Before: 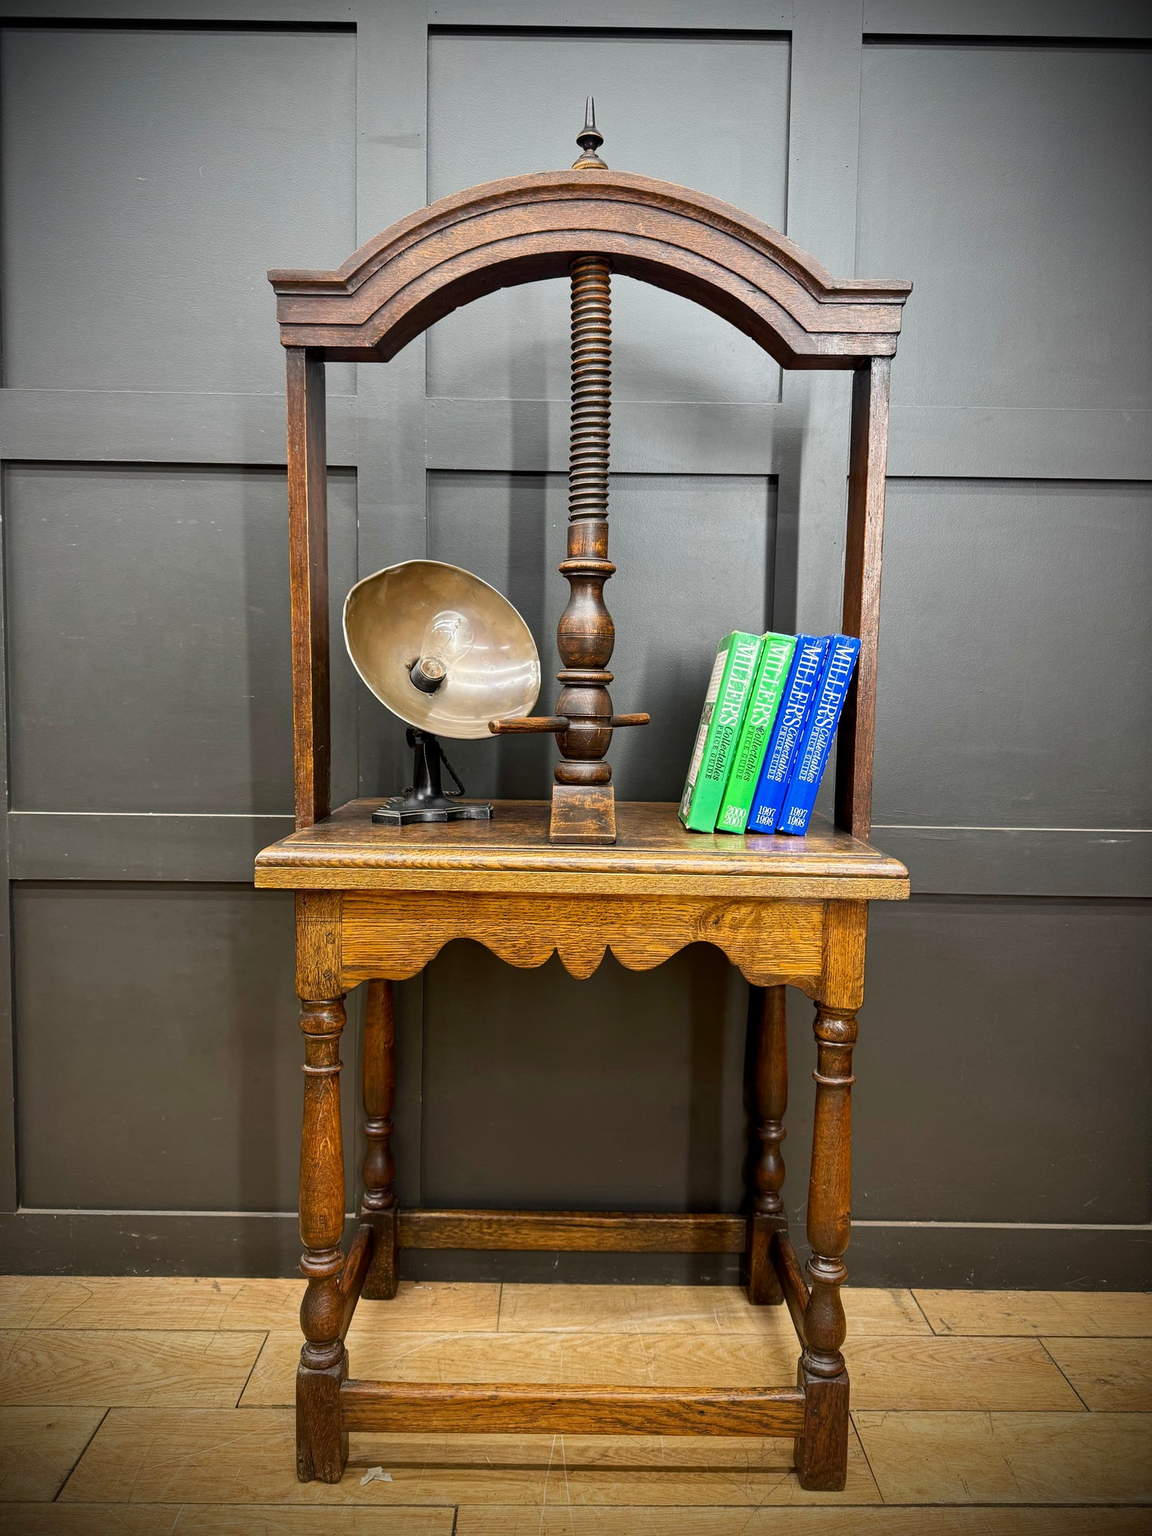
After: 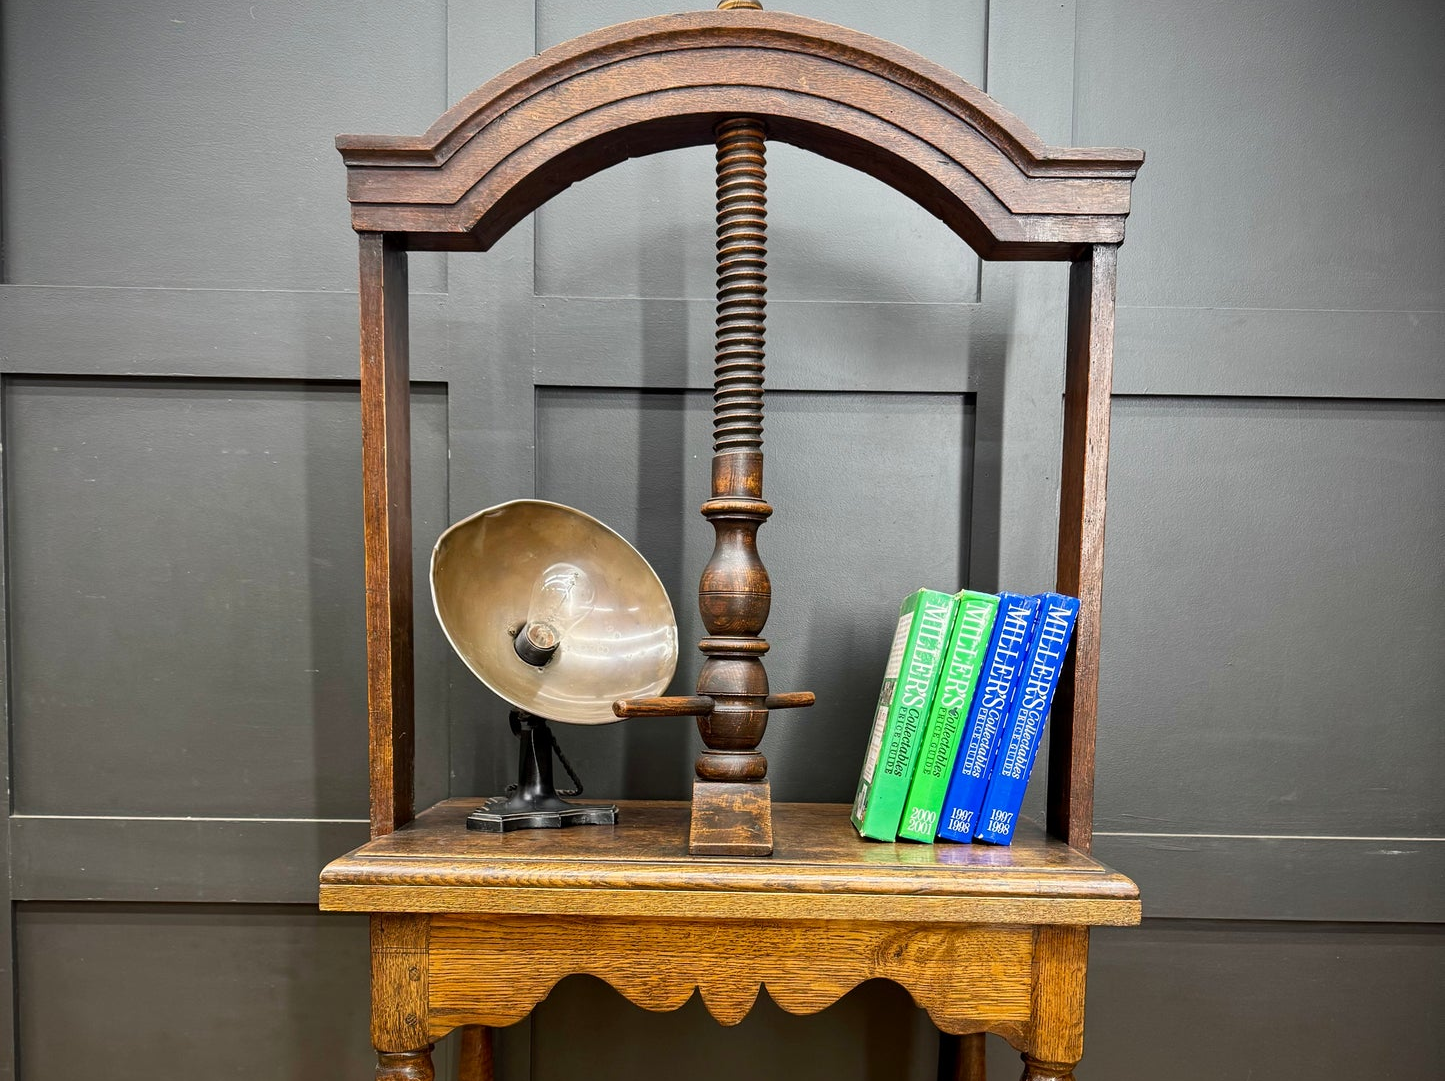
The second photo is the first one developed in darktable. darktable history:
crop and rotate: top 10.542%, bottom 33.331%
